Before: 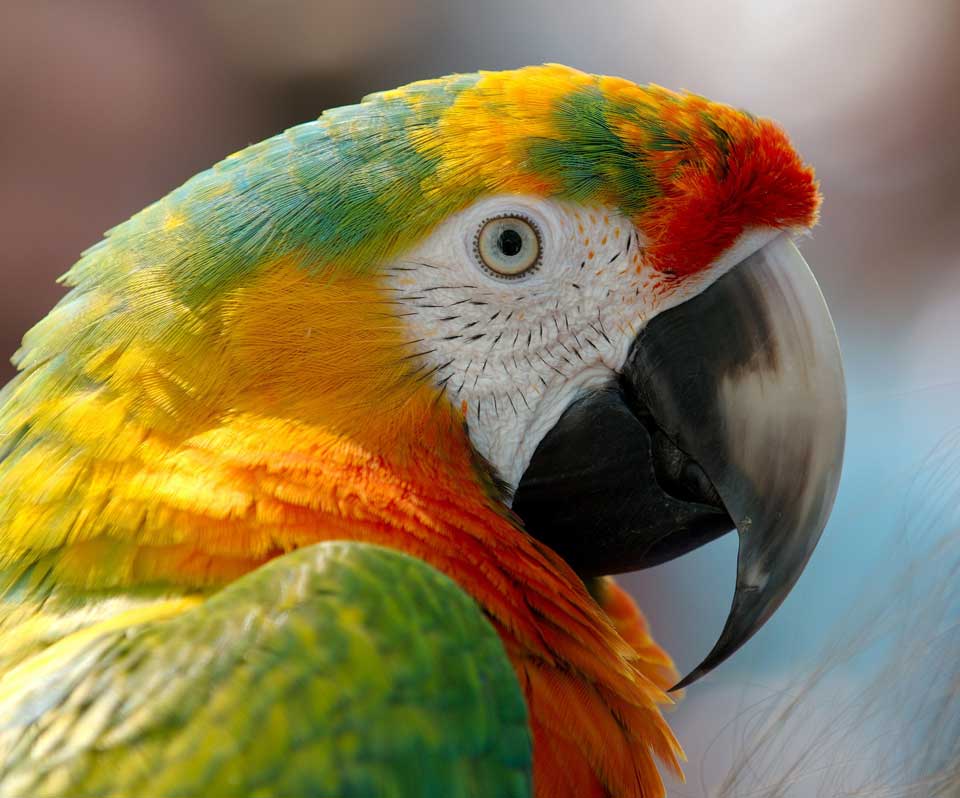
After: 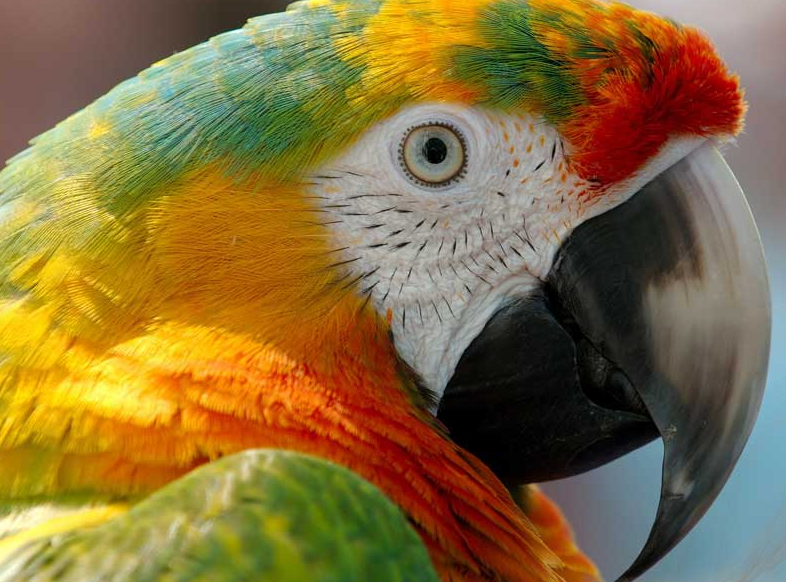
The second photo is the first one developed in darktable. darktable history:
crop: left 7.888%, top 11.562%, right 10.154%, bottom 15.443%
